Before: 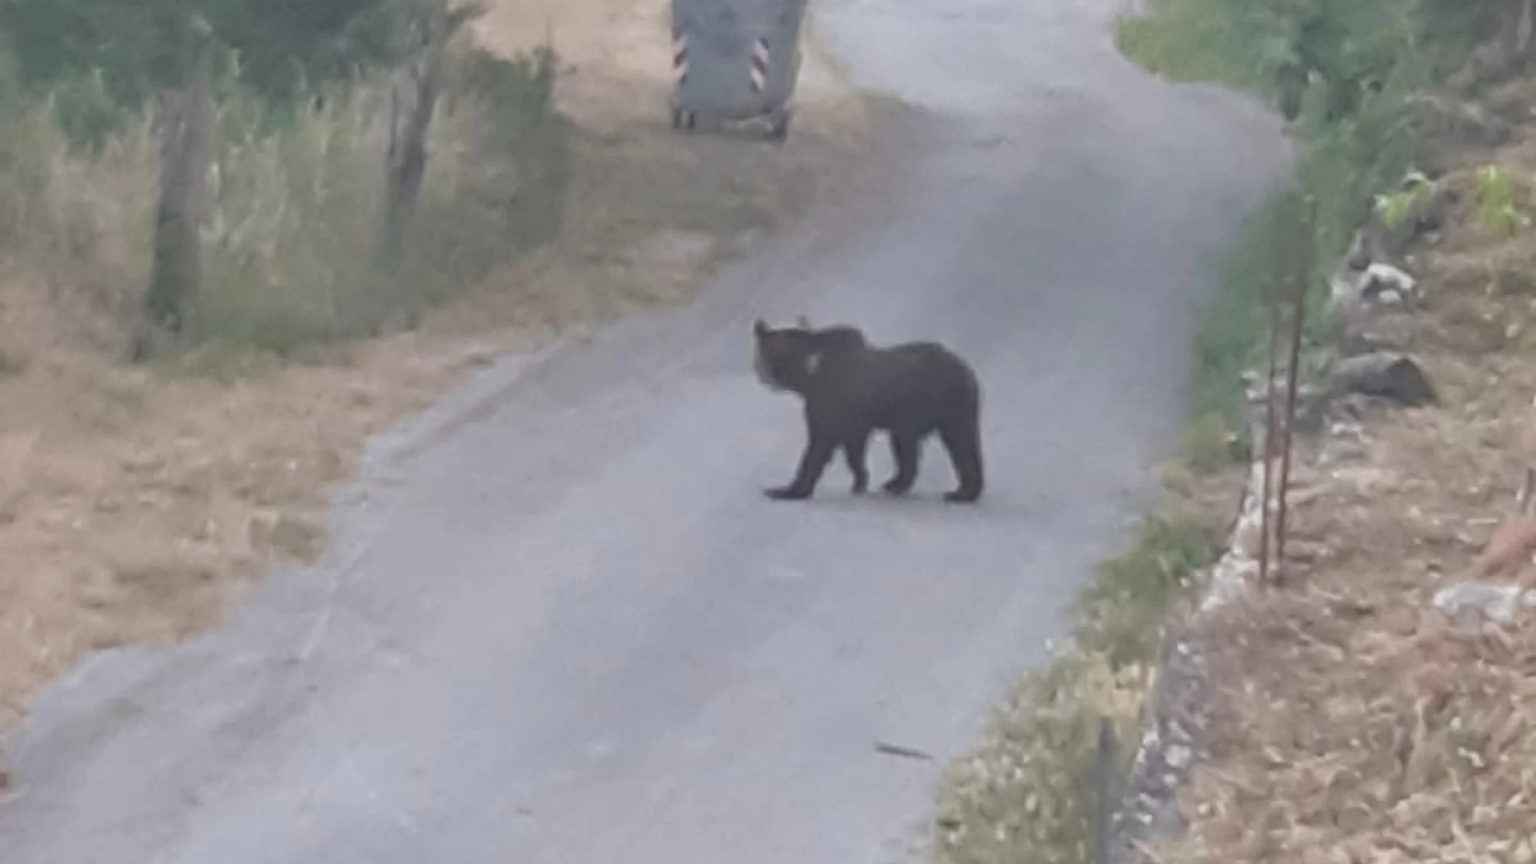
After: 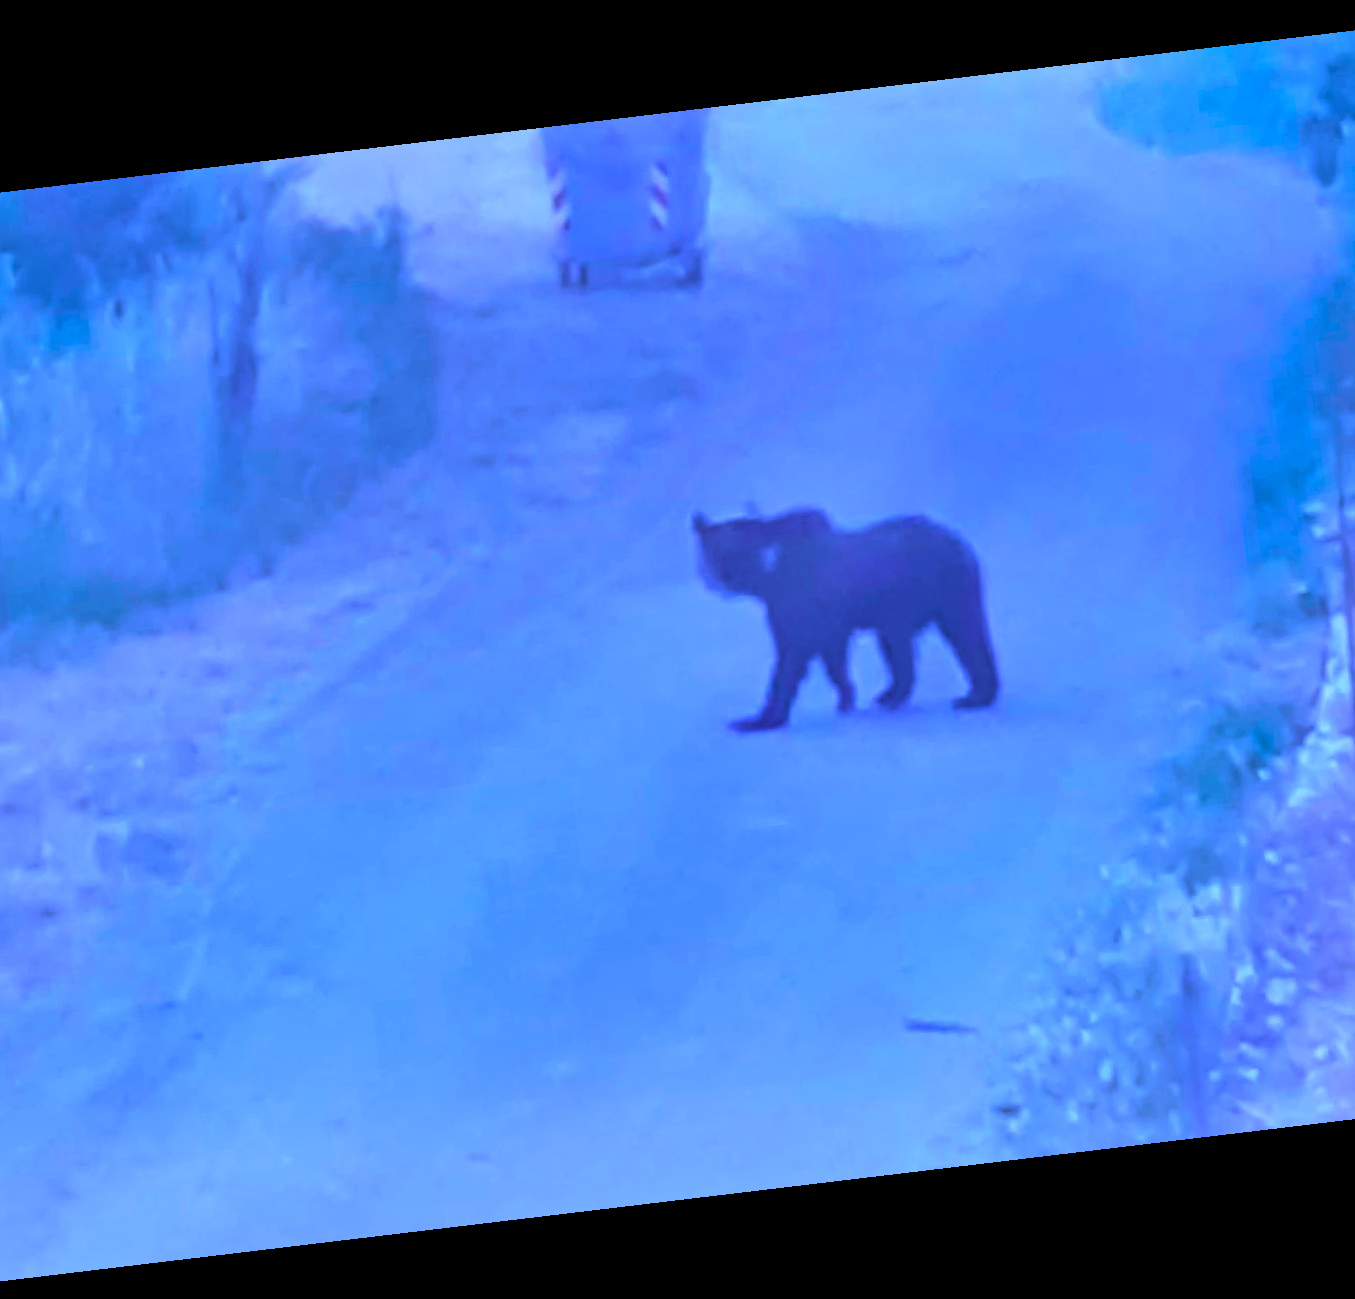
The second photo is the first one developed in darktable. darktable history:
shadows and highlights: soften with gaussian
exposure: exposure 0.4 EV, compensate highlight preservation false
rotate and perspective: rotation -6.83°, automatic cropping off
crop and rotate: left 14.436%, right 18.898%
color calibration: output R [0.948, 0.091, -0.04, 0], output G [-0.3, 1.384, -0.085, 0], output B [-0.108, 0.061, 1.08, 0], illuminant as shot in camera, x 0.484, y 0.43, temperature 2405.29 K
white balance: emerald 1
